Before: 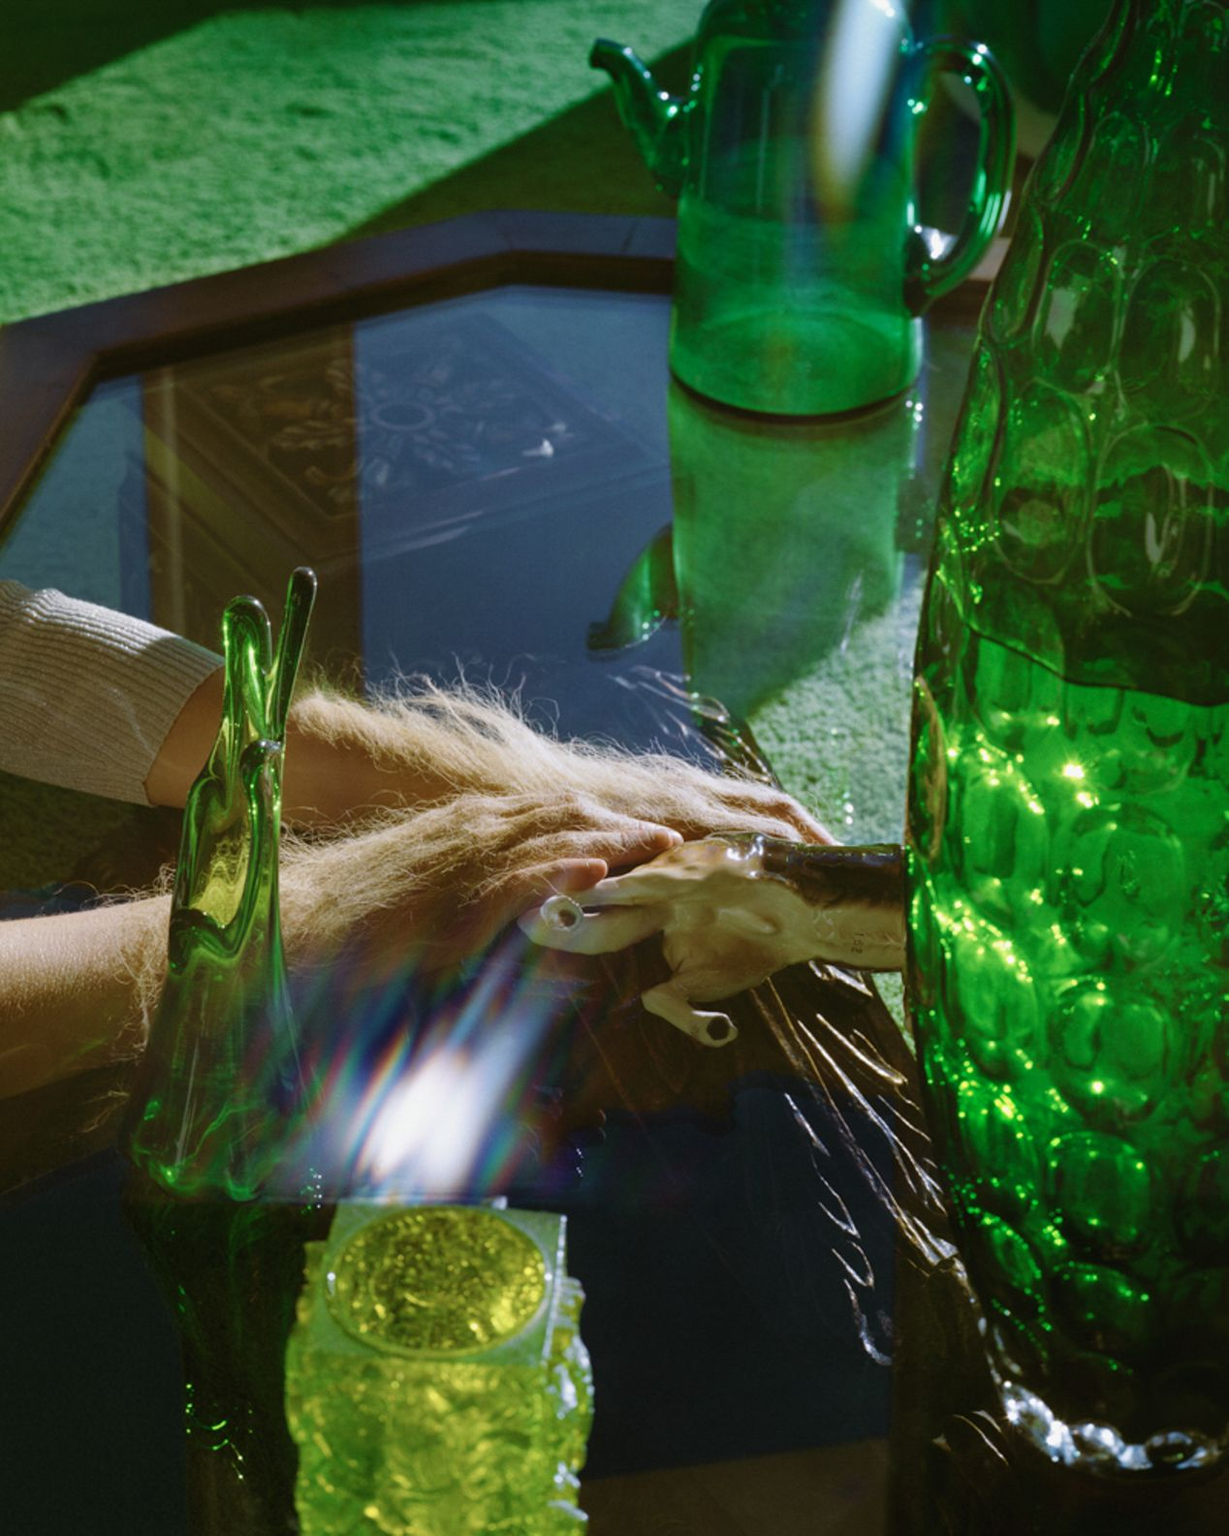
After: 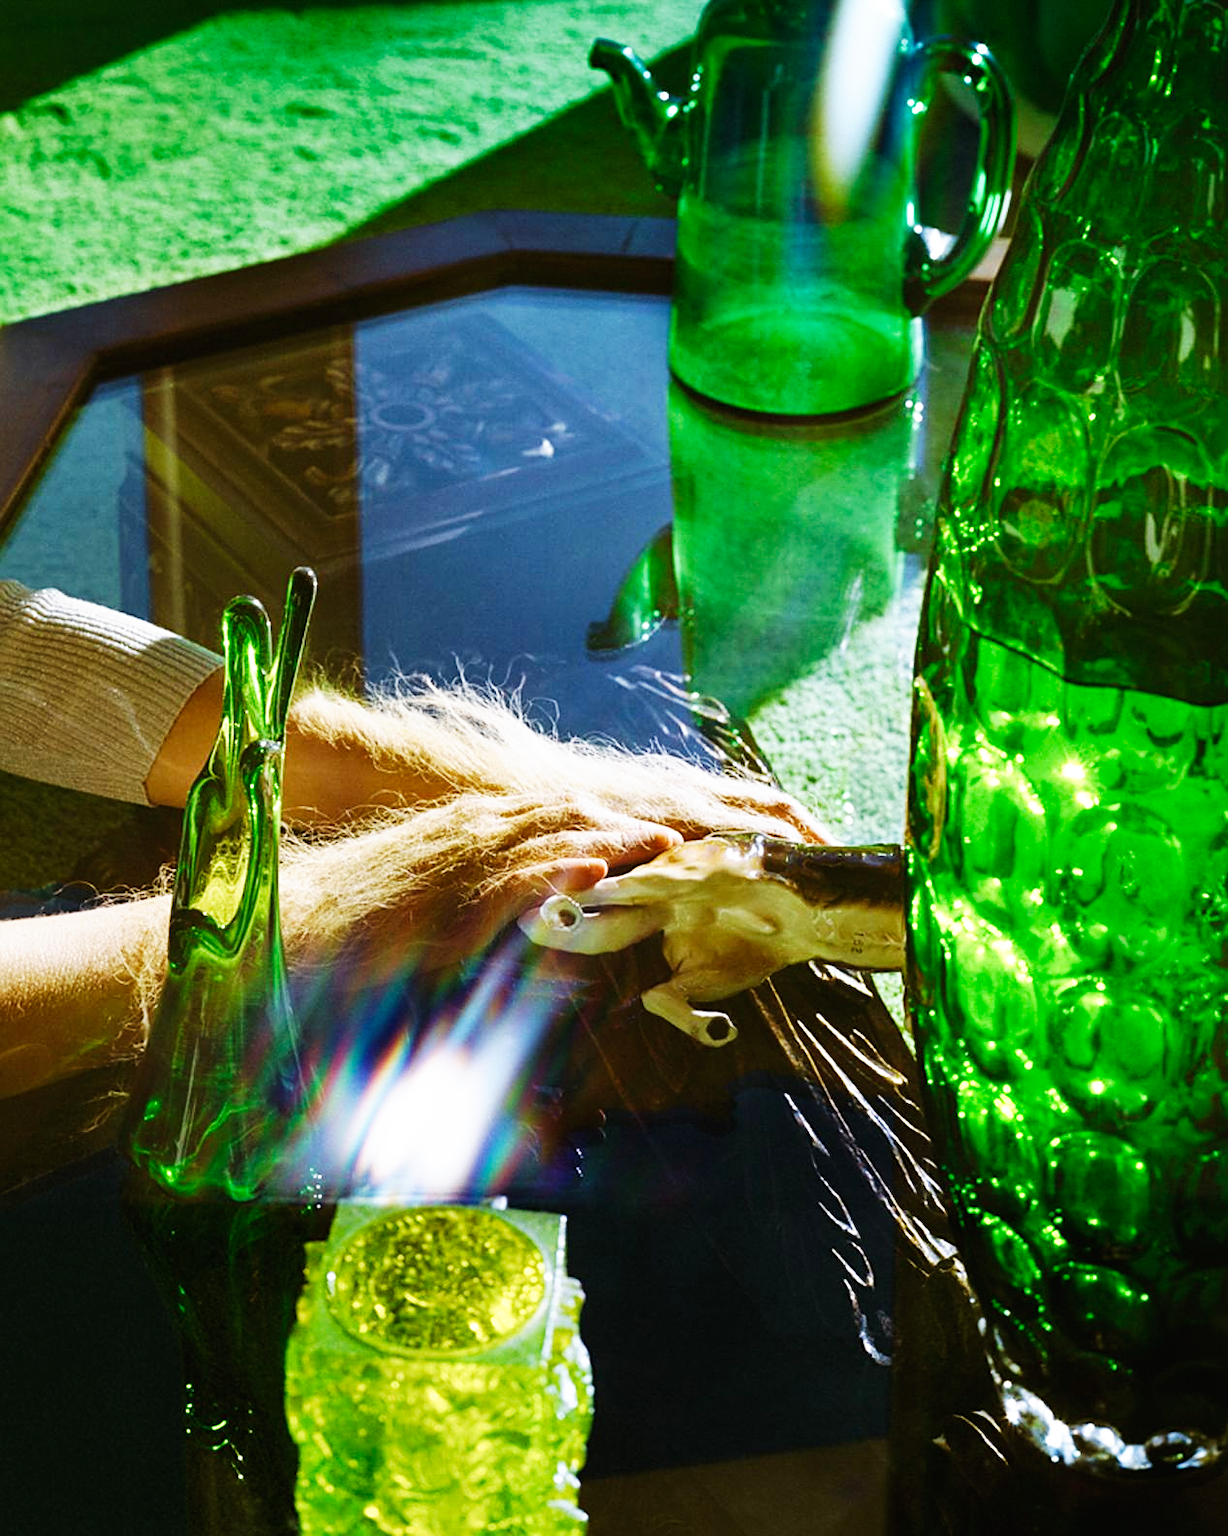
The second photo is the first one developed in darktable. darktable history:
base curve: curves: ch0 [(0, 0) (0.007, 0.004) (0.027, 0.03) (0.046, 0.07) (0.207, 0.54) (0.442, 0.872) (0.673, 0.972) (1, 1)], preserve colors none
local contrast: mode bilateral grid, contrast 20, coarseness 51, detail 102%, midtone range 0.2
sharpen: on, module defaults
